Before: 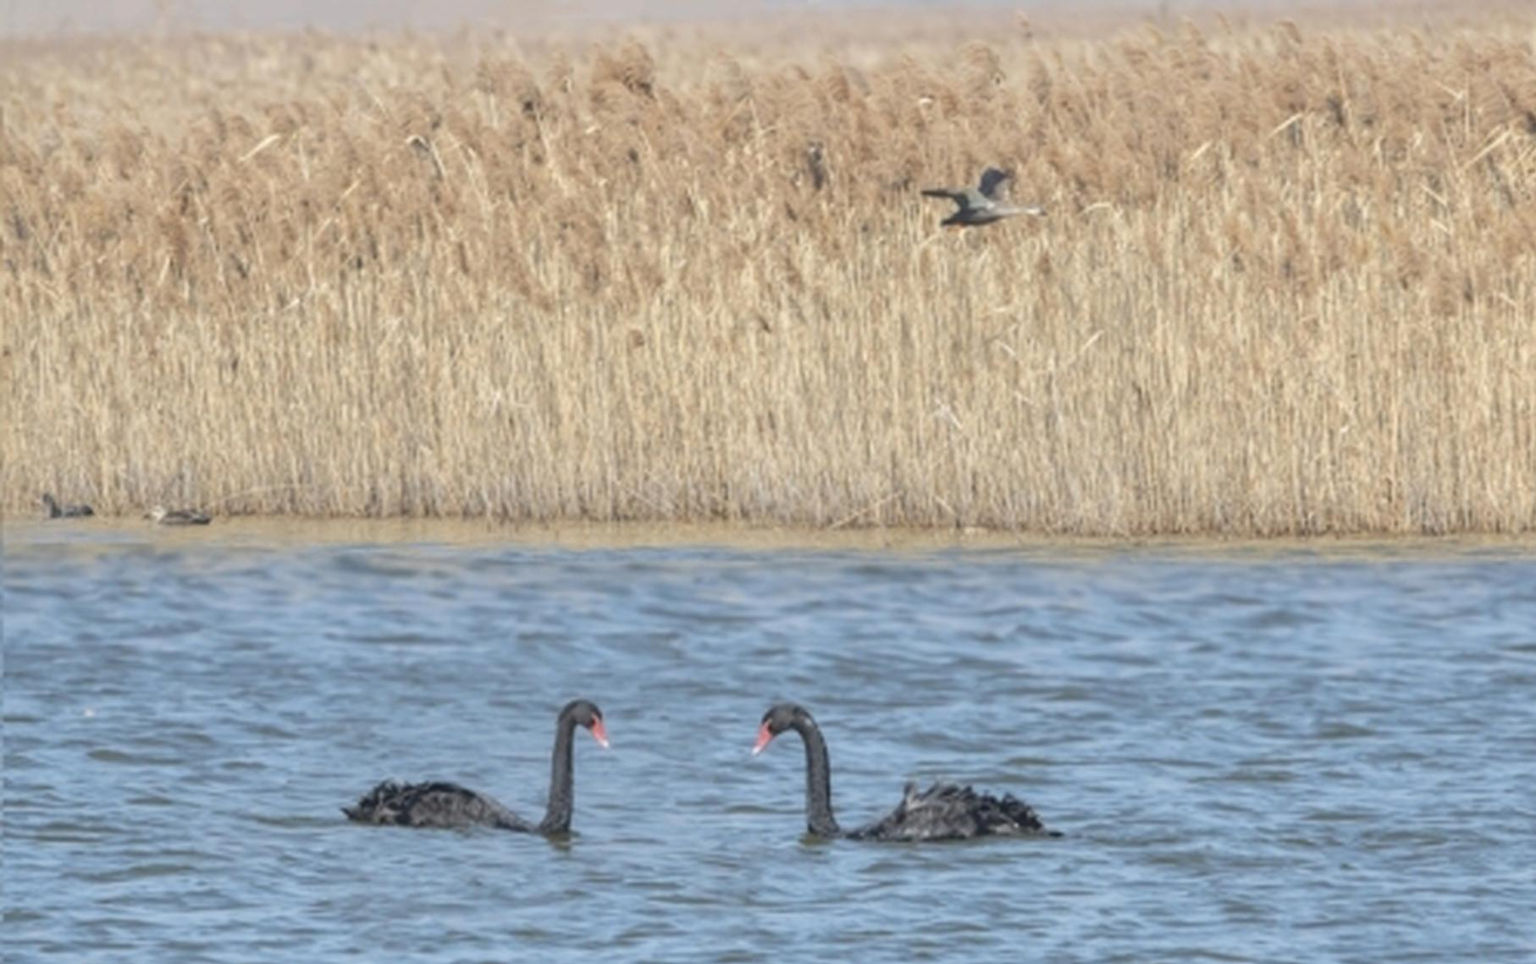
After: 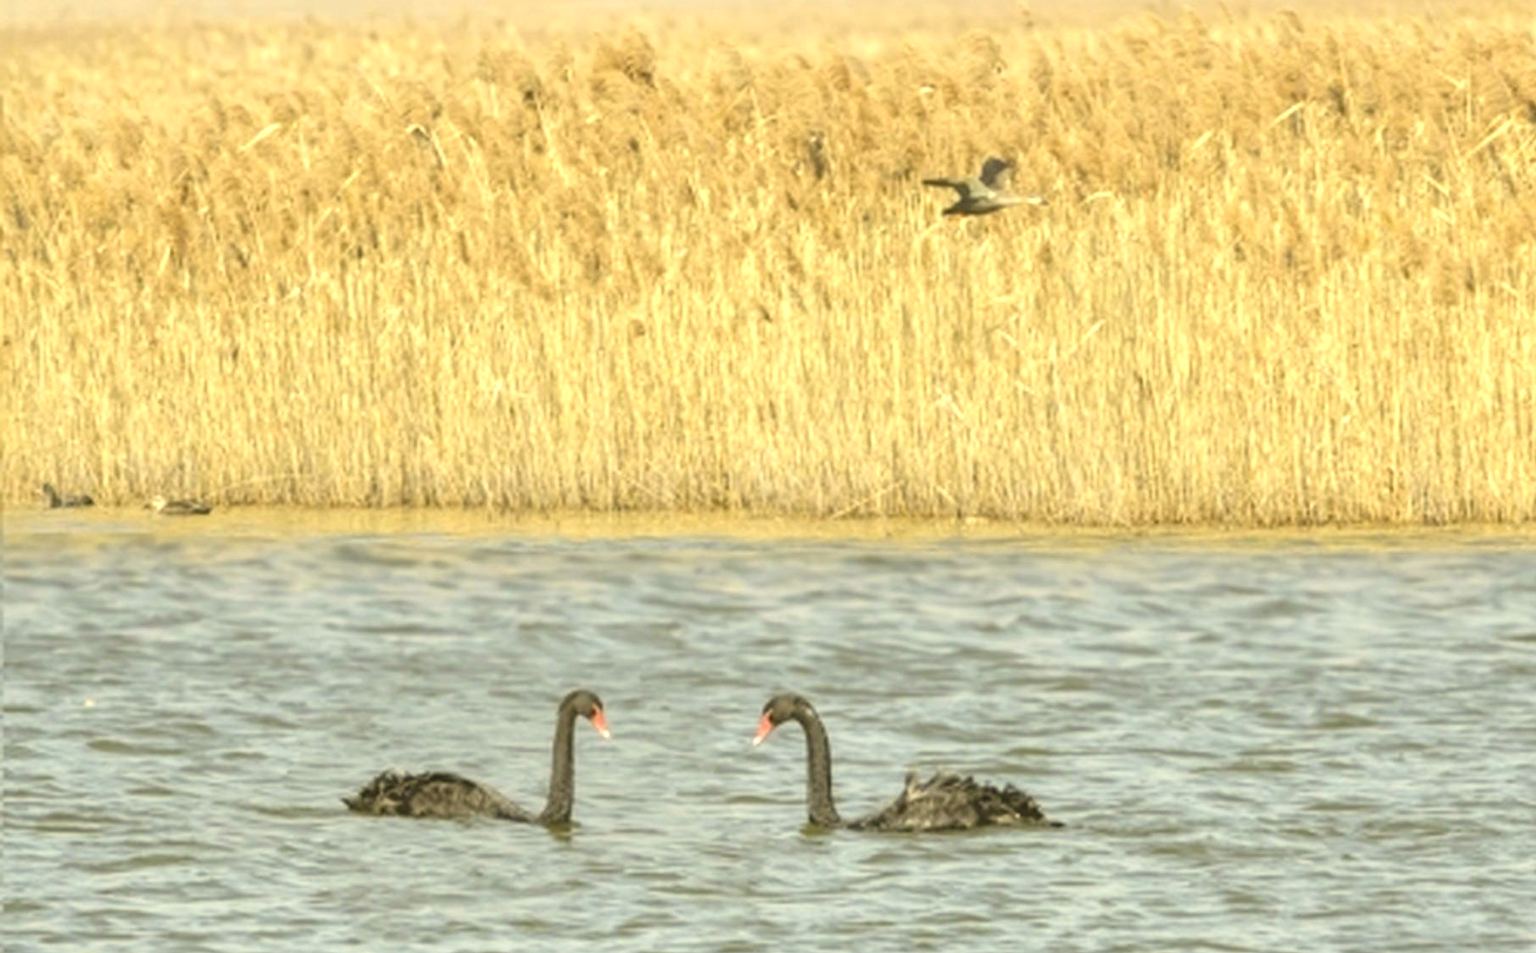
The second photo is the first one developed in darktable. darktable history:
crop: top 1.22%, right 0.107%
exposure: exposure 0.67 EV, compensate exposure bias true, compensate highlight preservation false
color correction: highlights a* 0.16, highlights b* 29.34, shadows a* -0.245, shadows b* 21.16
